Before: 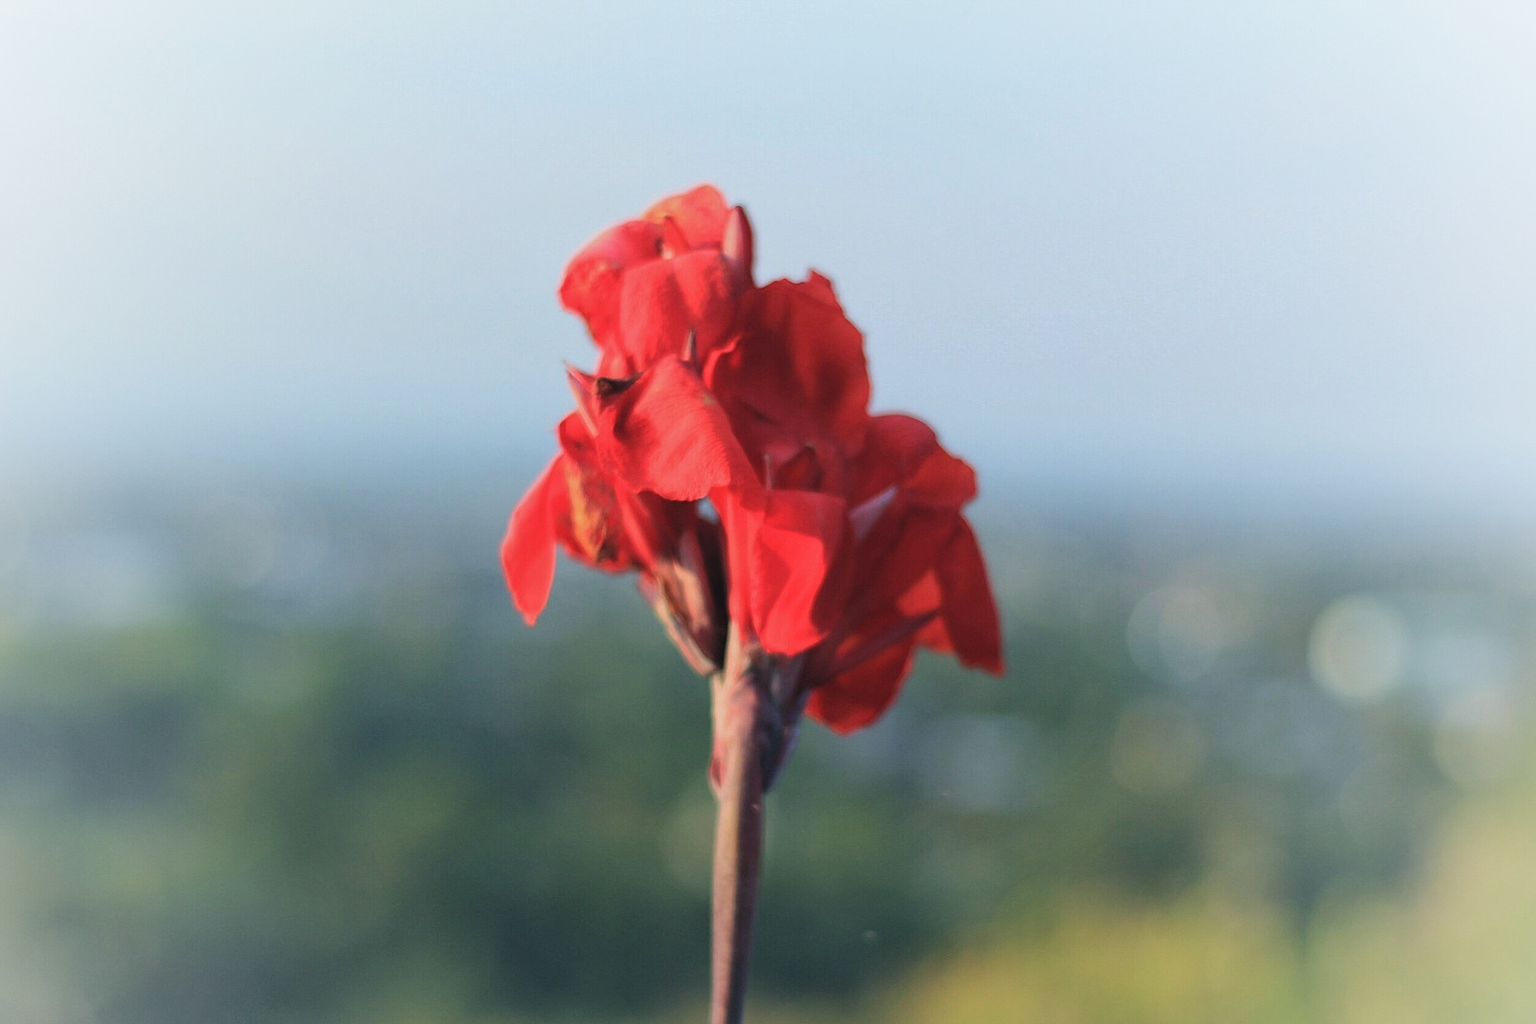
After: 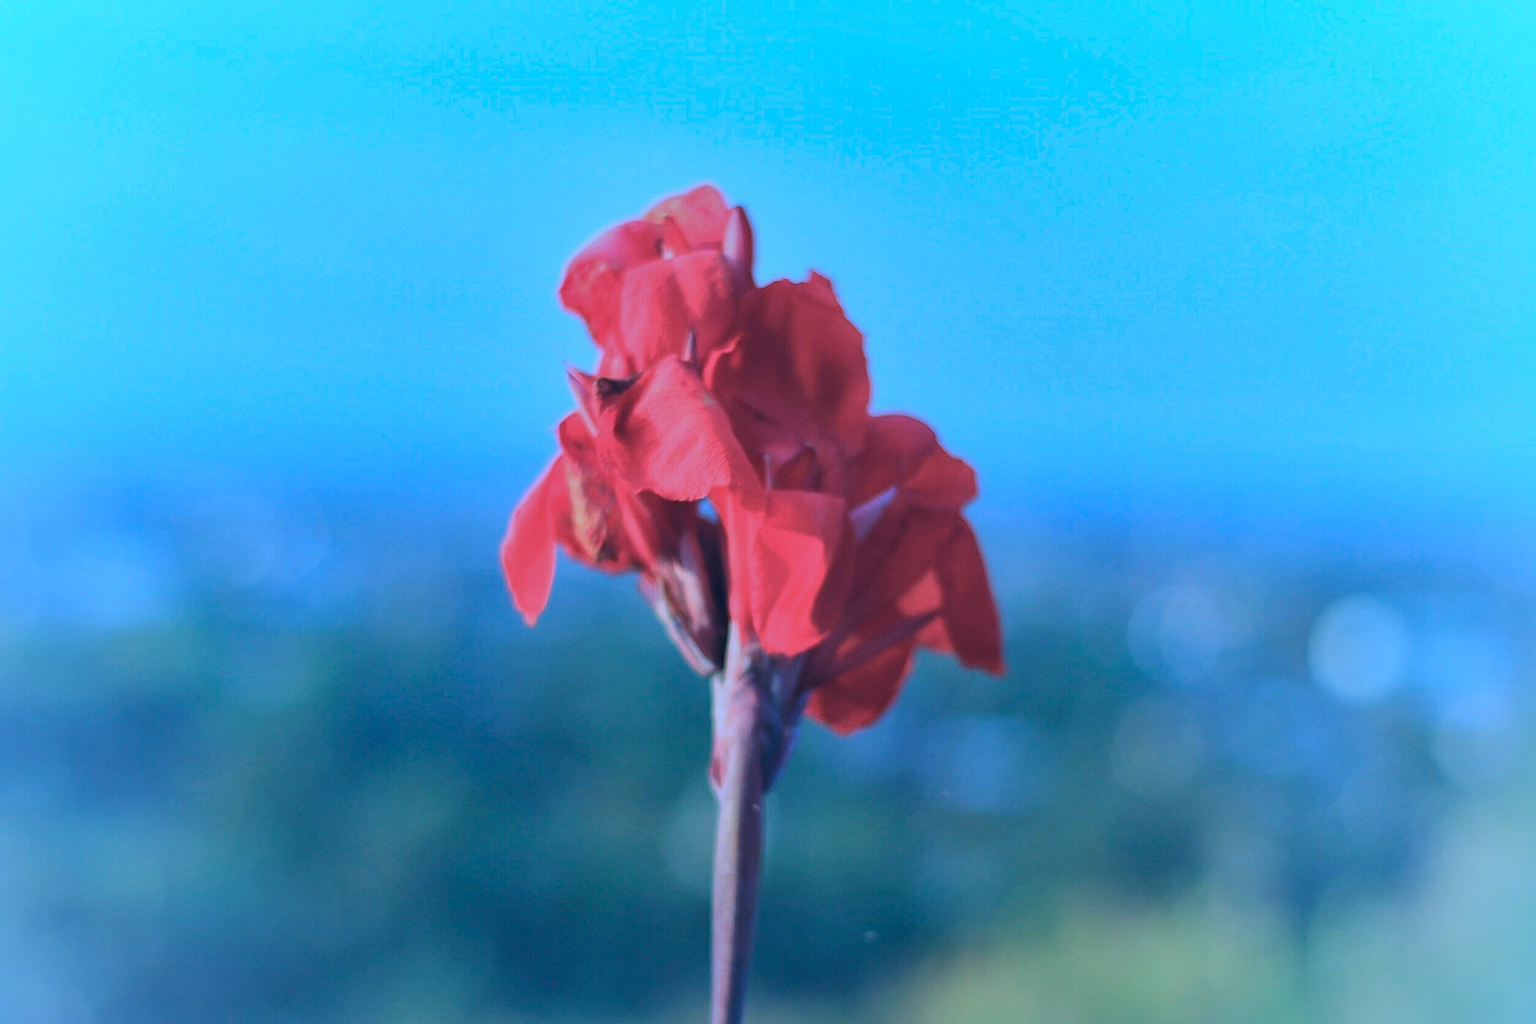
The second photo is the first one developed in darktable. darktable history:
shadows and highlights: on, module defaults
color calibration: illuminant as shot in camera, x 0.442, y 0.413, temperature 2903.13 K
